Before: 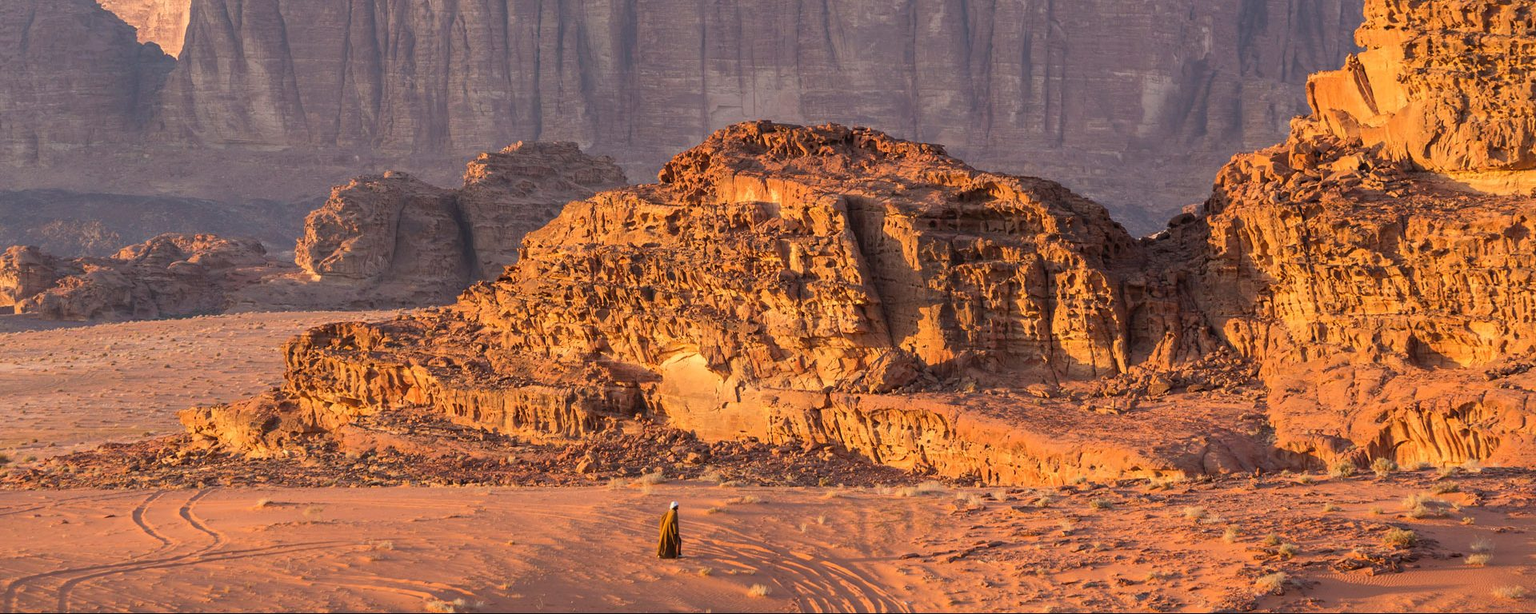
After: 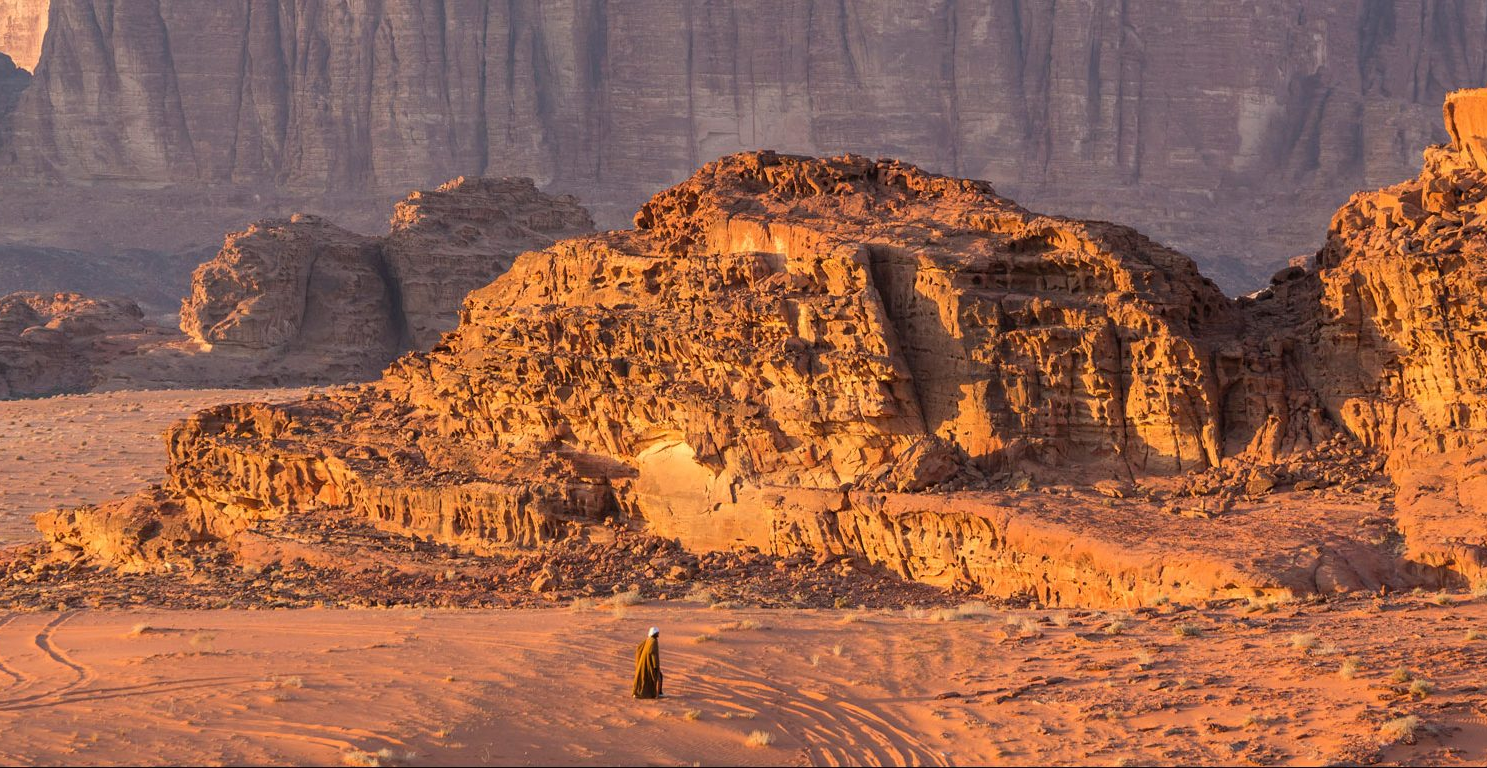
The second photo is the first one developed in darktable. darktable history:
crop: left 9.88%, right 12.664%
